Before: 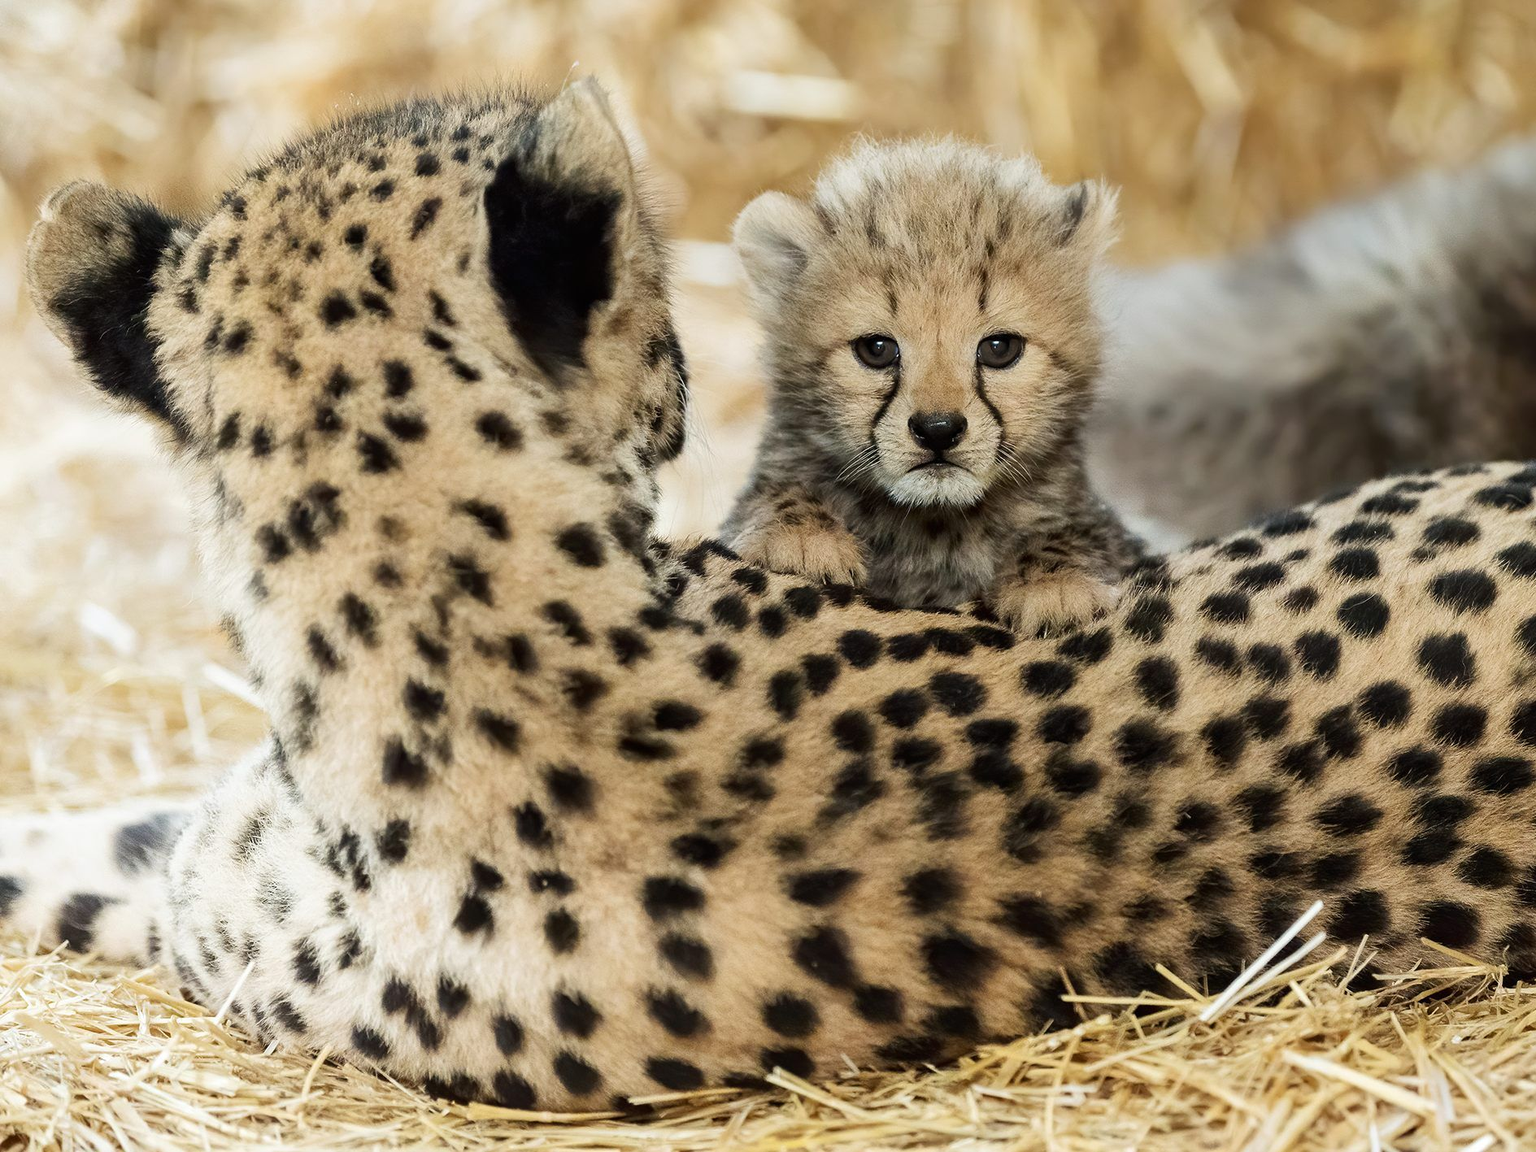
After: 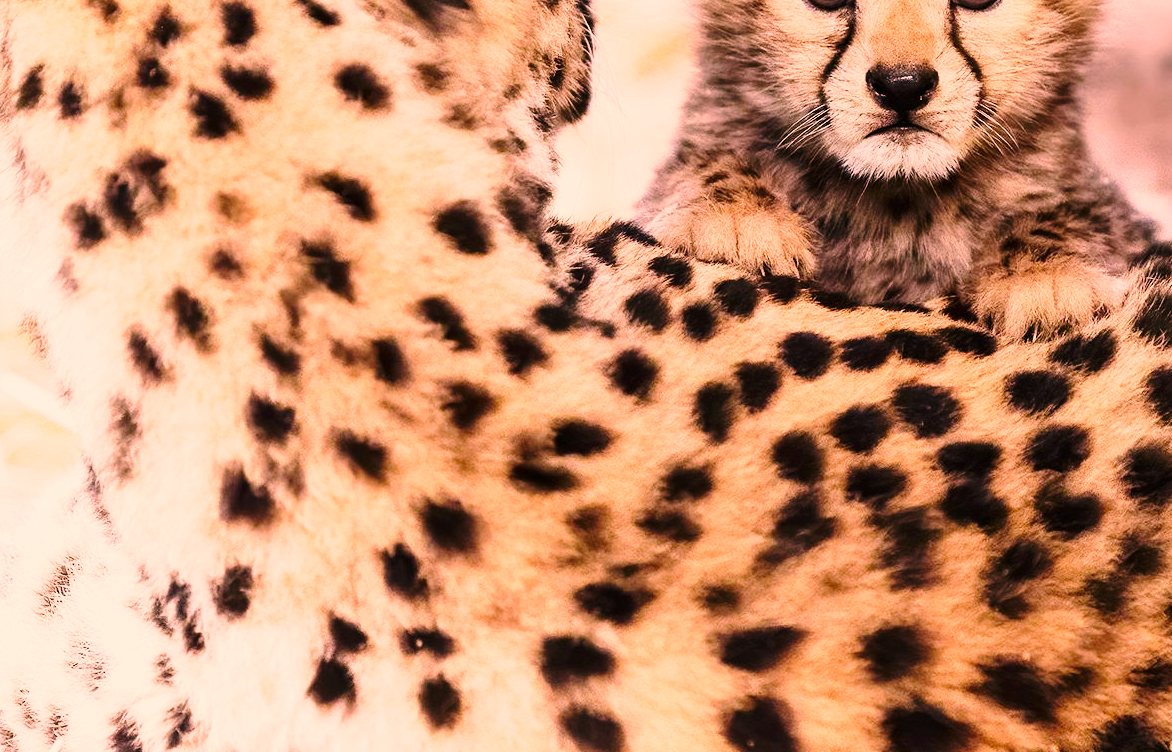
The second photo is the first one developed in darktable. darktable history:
crop: left 13.312%, top 31.28%, right 24.627%, bottom 15.582%
base curve: curves: ch0 [(0, 0) (0.028, 0.03) (0.121, 0.232) (0.46, 0.748) (0.859, 0.968) (1, 1)], preserve colors none
white balance: red 1.188, blue 1.11
color correction: highlights a* 17.88, highlights b* 18.79
